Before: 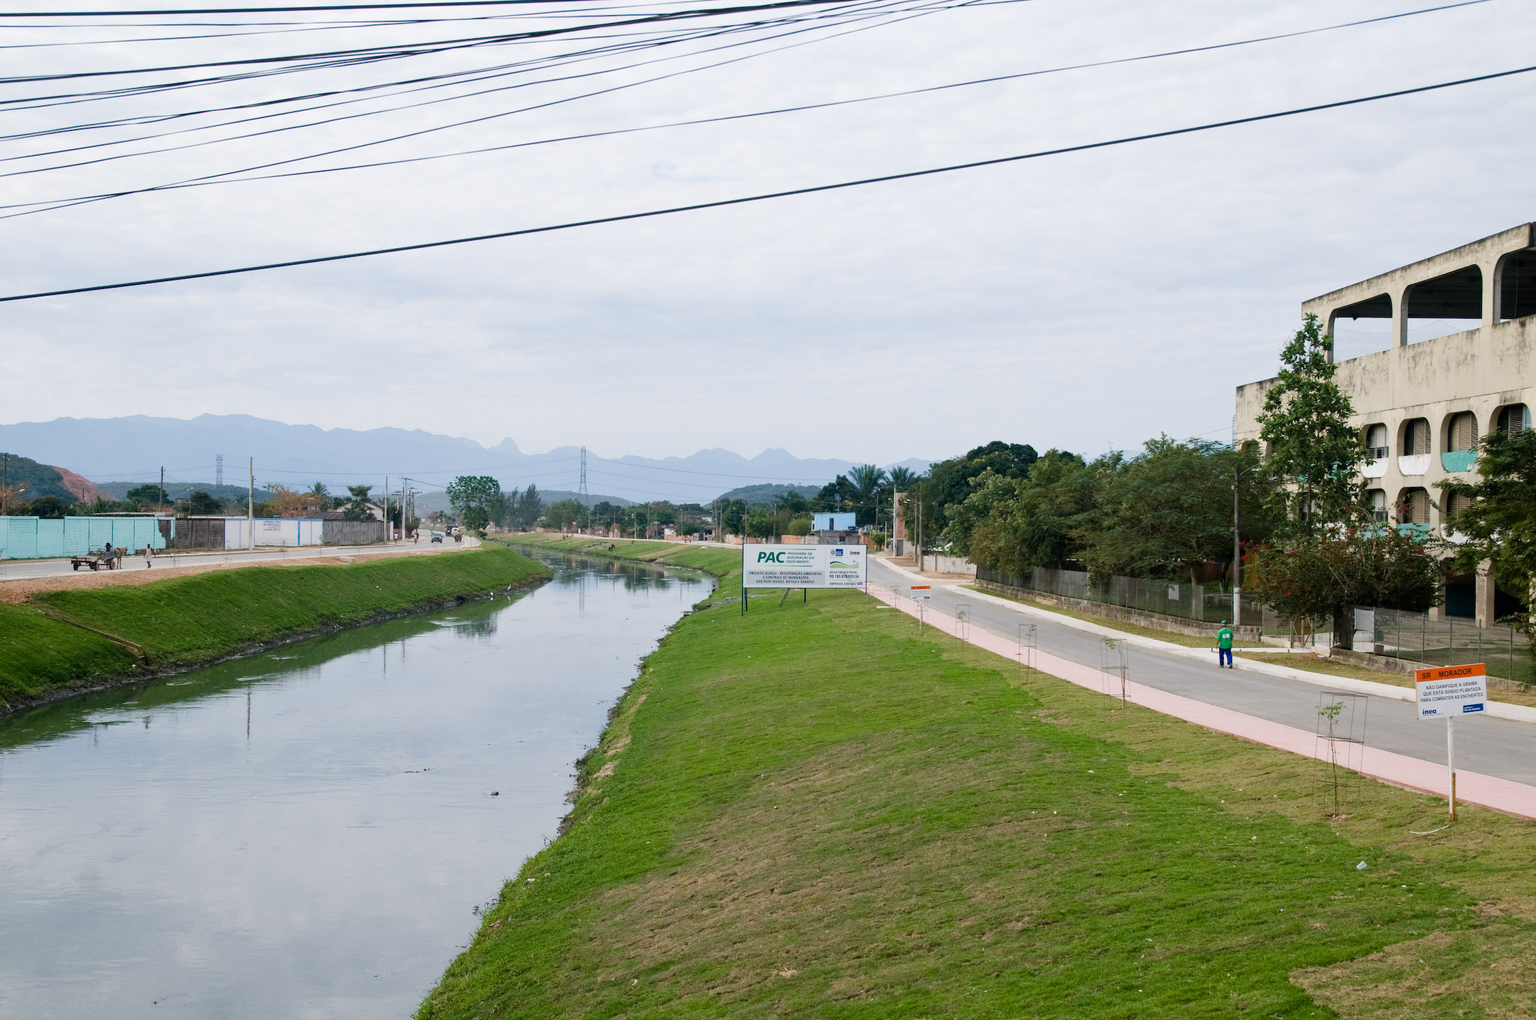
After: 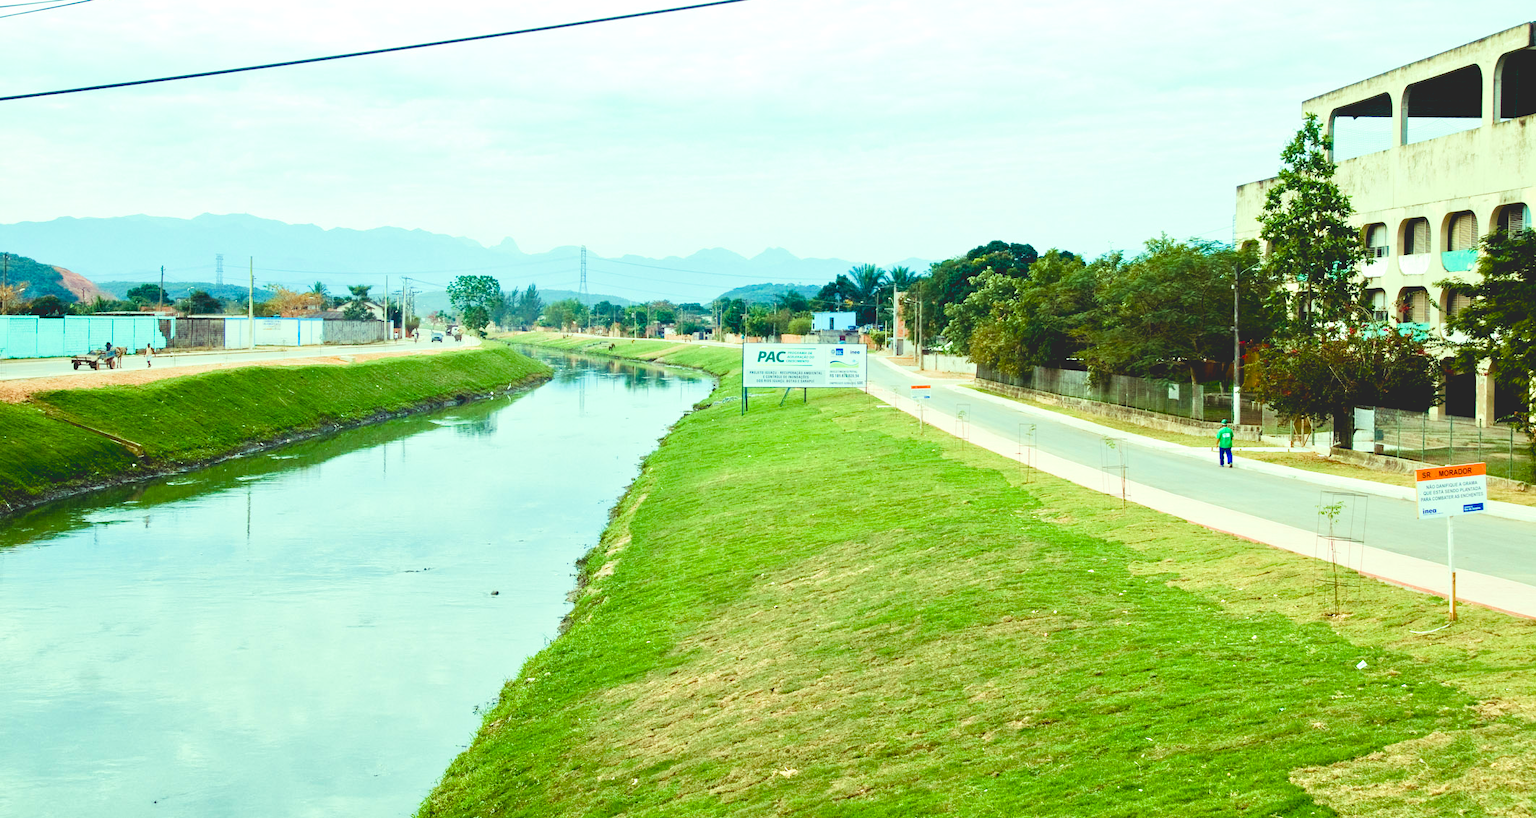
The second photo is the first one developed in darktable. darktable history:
velvia: strength 30.51%
color balance rgb: highlights gain › luminance 15.437%, highlights gain › chroma 6.93%, highlights gain › hue 128.86°, global offset › luminance 1.969%, perceptual saturation grading › global saturation 0.319%, perceptual saturation grading › highlights -17.051%, perceptual saturation grading › mid-tones 32.906%, perceptual saturation grading › shadows 50.36%, global vibrance 20%
crop and rotate: top 19.705%
exposure: black level correction 0.009, compensate highlight preservation false
tone equalizer: -7 EV 0.147 EV, -6 EV 0.635 EV, -5 EV 1.12 EV, -4 EV 1.33 EV, -3 EV 1.14 EV, -2 EV 0.6 EV, -1 EV 0.151 EV, edges refinement/feathering 500, mask exposure compensation -1.57 EV, preserve details guided filter
